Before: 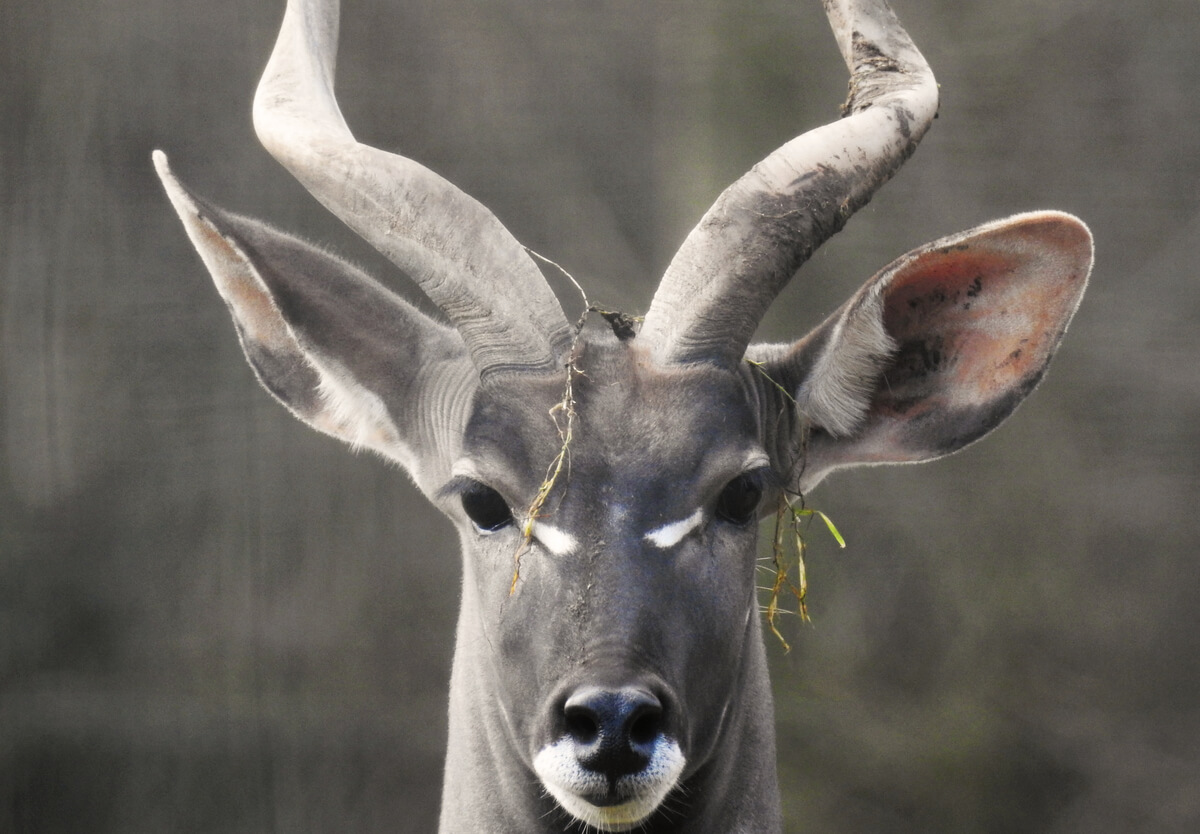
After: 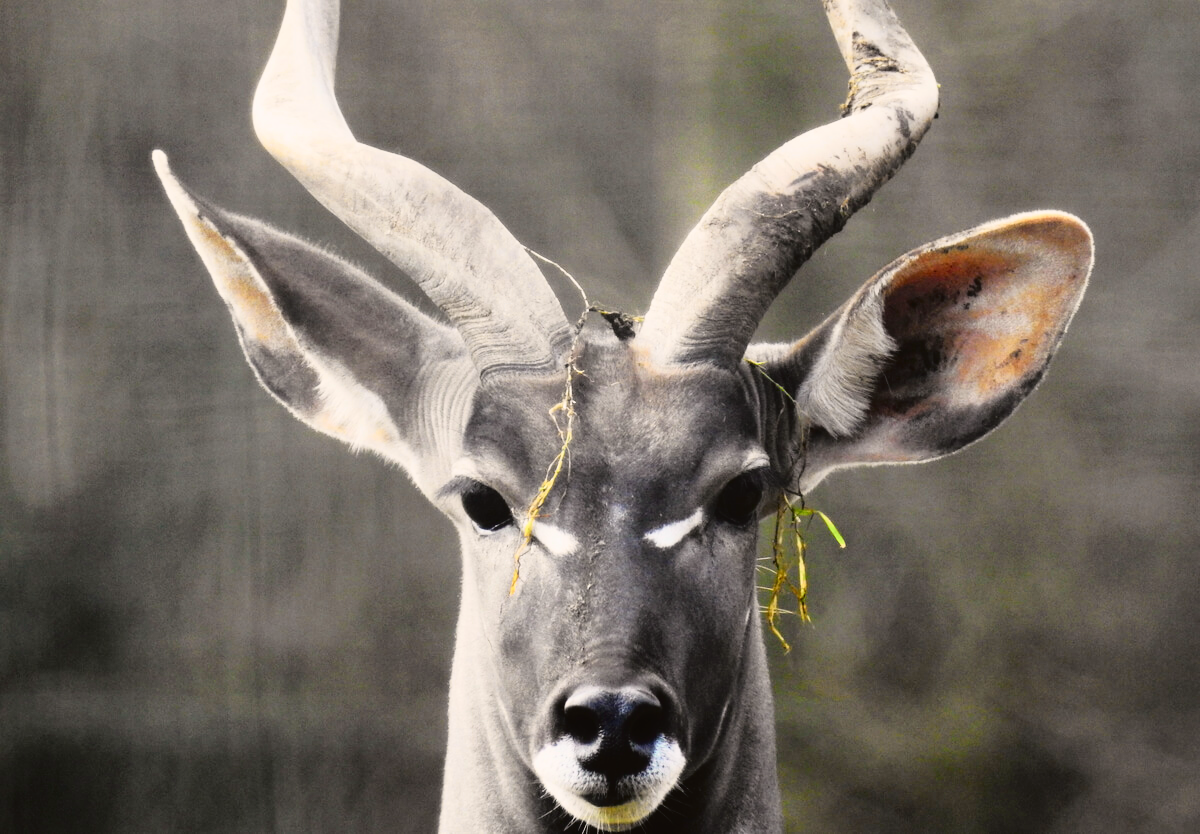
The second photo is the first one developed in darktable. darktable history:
tone curve: curves: ch0 [(0, 0.022) (0.177, 0.086) (0.392, 0.438) (0.704, 0.844) (0.858, 0.938) (1, 0.981)]; ch1 [(0, 0) (0.402, 0.36) (0.476, 0.456) (0.498, 0.501) (0.518, 0.521) (0.58, 0.598) (0.619, 0.65) (0.692, 0.737) (1, 1)]; ch2 [(0, 0) (0.415, 0.438) (0.483, 0.499) (0.503, 0.507) (0.526, 0.537) (0.563, 0.624) (0.626, 0.714) (0.699, 0.753) (0.997, 0.858)], color space Lab, independent channels
